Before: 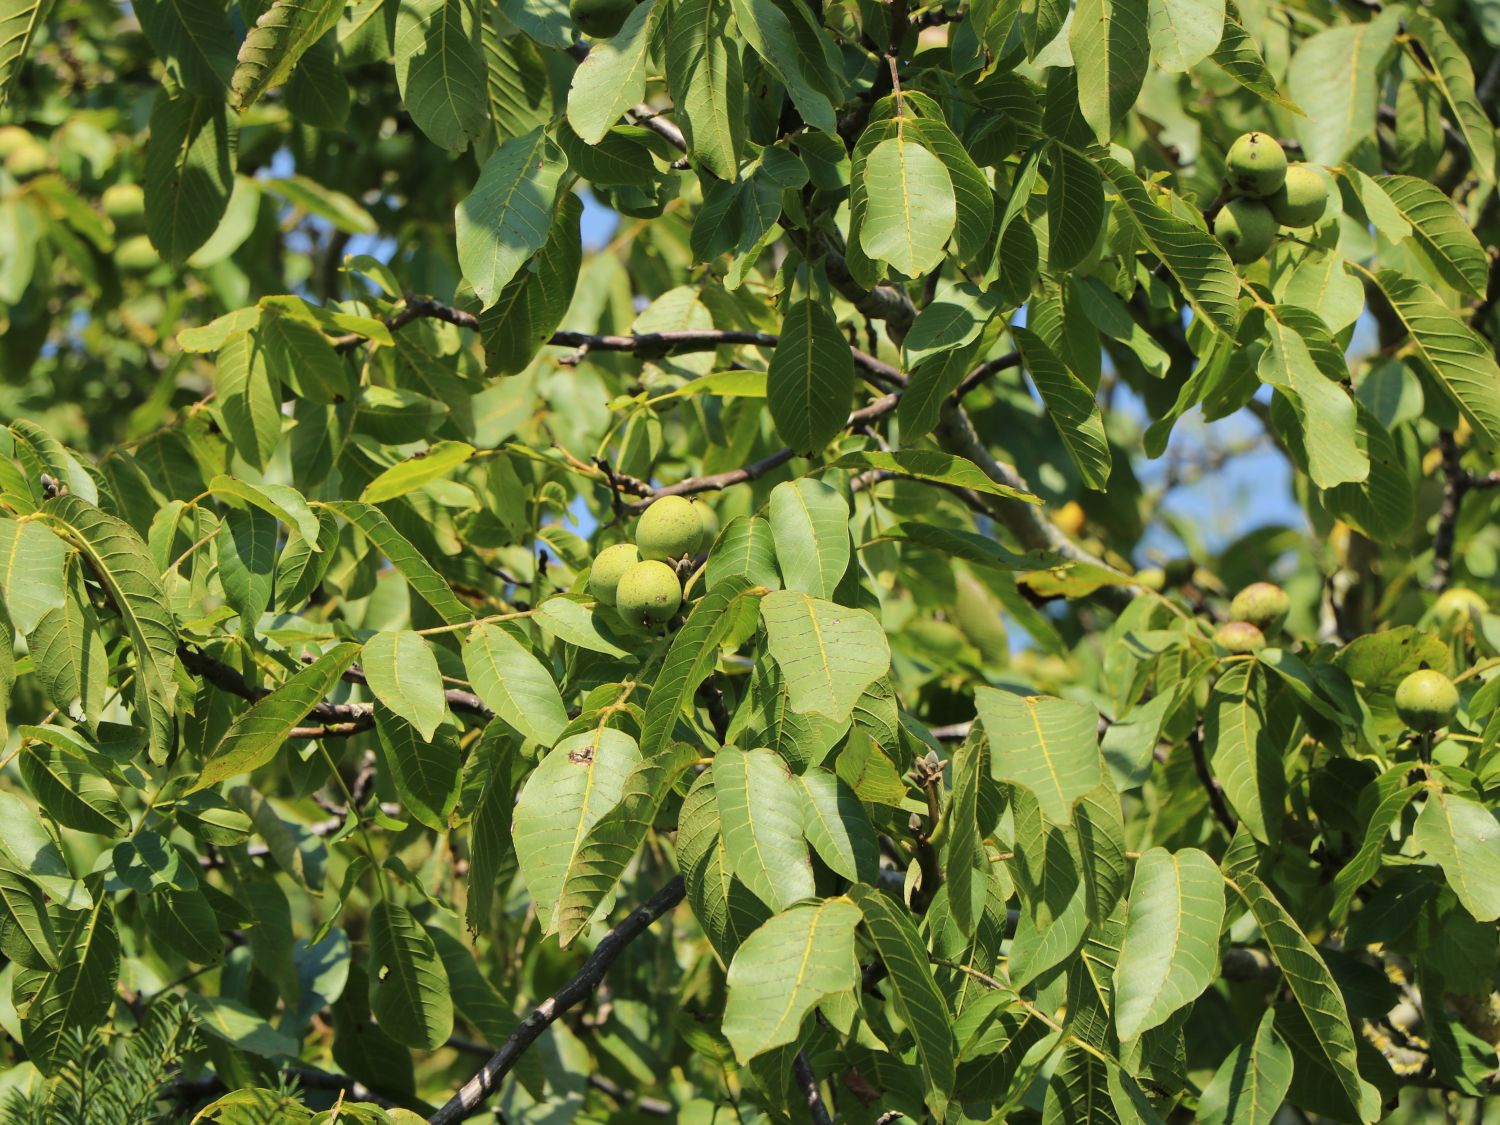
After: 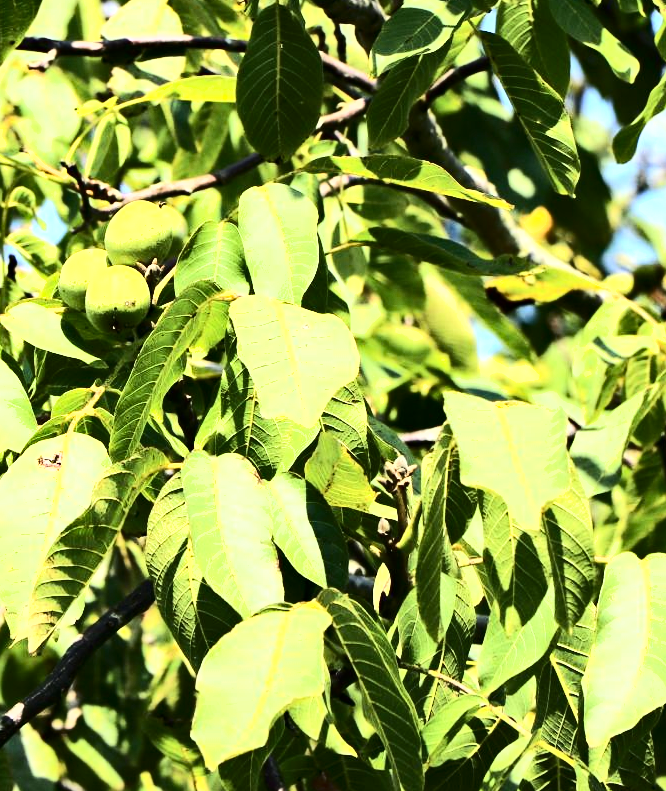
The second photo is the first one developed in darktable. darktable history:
contrast brightness saturation: contrast 0.28
shadows and highlights: low approximation 0.01, soften with gaussian
exposure: exposure 0.6 EV, compensate highlight preservation false
tone equalizer: -8 EV -0.75 EV, -7 EV -0.7 EV, -6 EV -0.6 EV, -5 EV -0.4 EV, -3 EV 0.4 EV, -2 EV 0.6 EV, -1 EV 0.7 EV, +0 EV 0.75 EV, edges refinement/feathering 500, mask exposure compensation -1.57 EV, preserve details no
haze removal: compatibility mode true, adaptive false
crop: left 35.432%, top 26.233%, right 20.145%, bottom 3.432%
